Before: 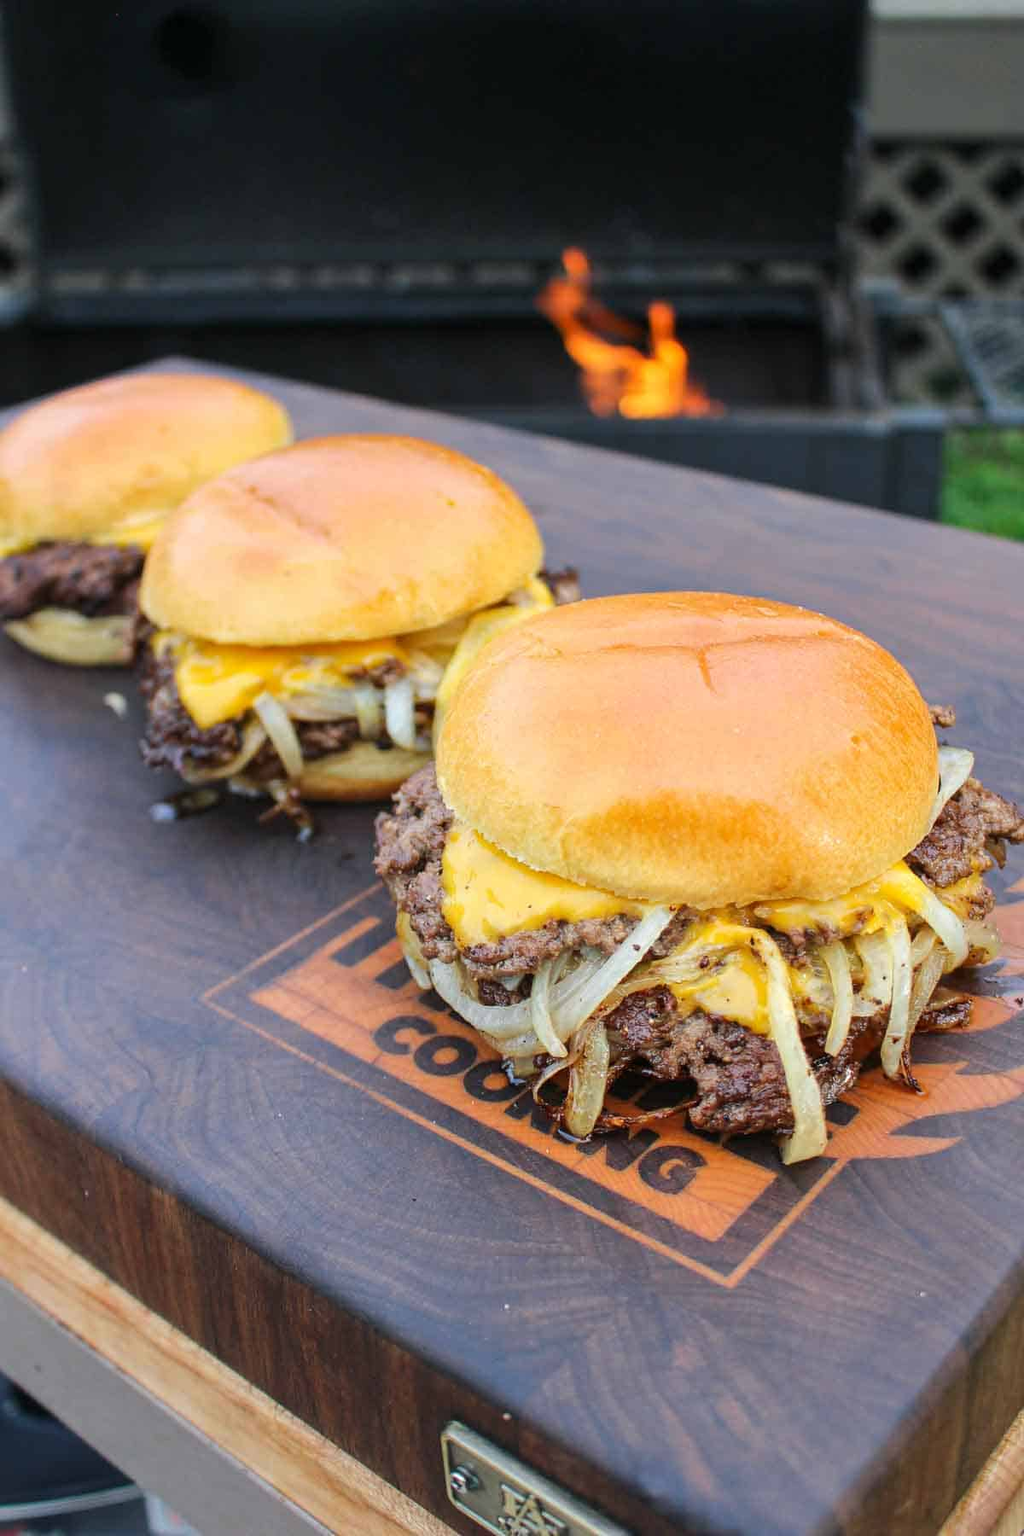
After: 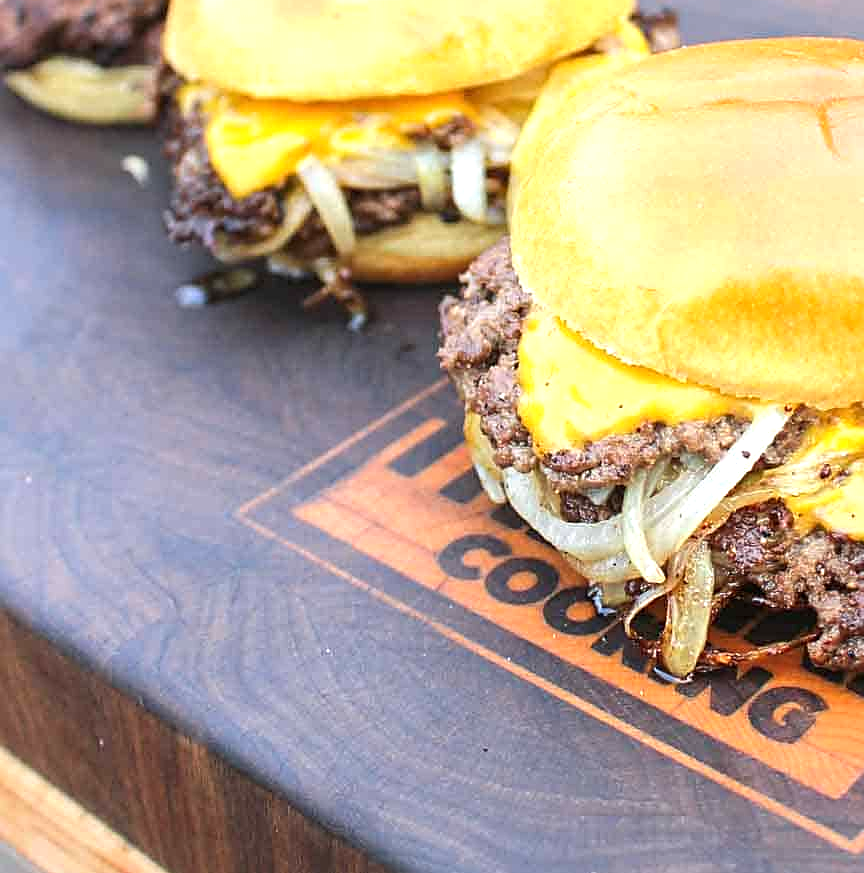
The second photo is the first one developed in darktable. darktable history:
crop: top 36.498%, right 27.964%, bottom 14.995%
sharpen: on, module defaults
exposure: black level correction 0, exposure 0.7 EV, compensate exposure bias true, compensate highlight preservation false
